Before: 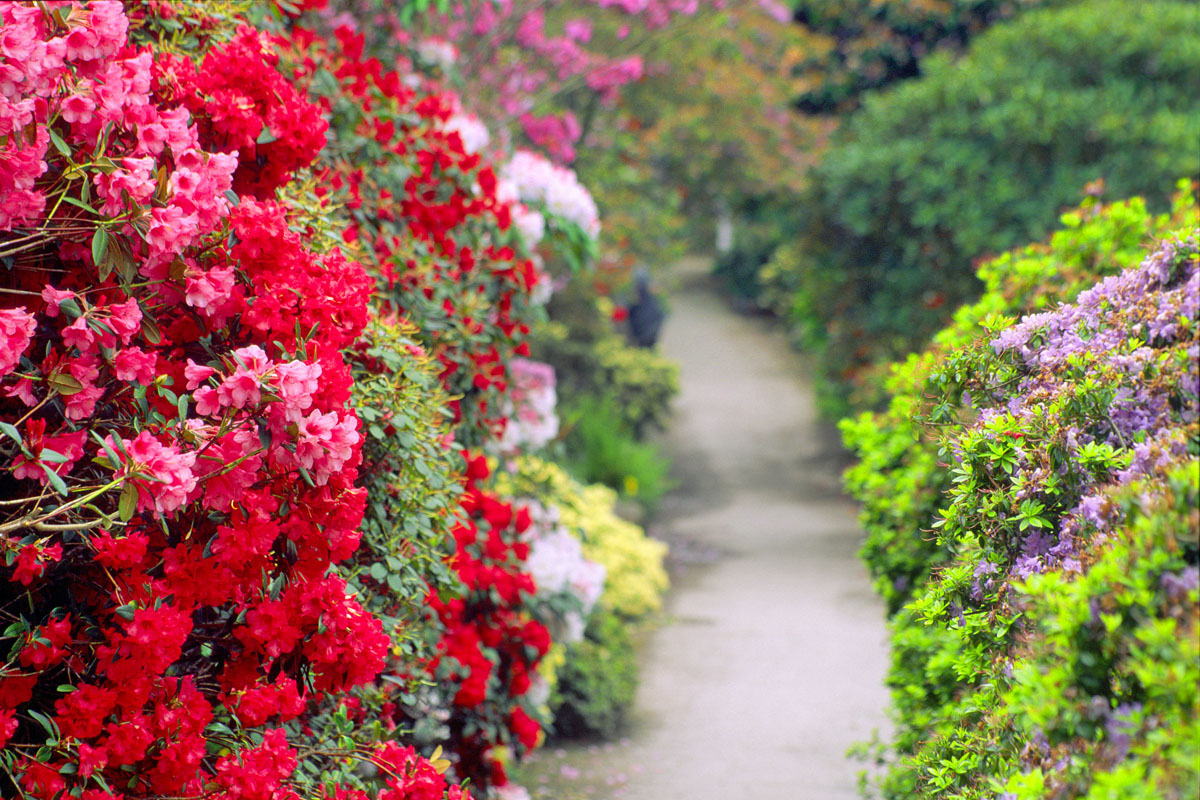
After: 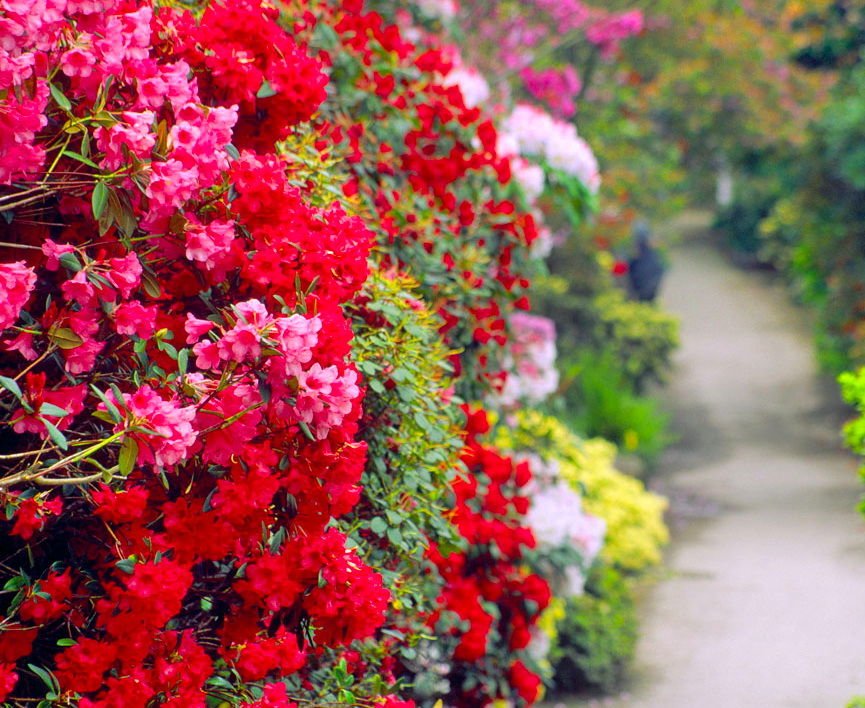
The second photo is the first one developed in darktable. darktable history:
crop: top 5.81%, right 27.909%, bottom 5.577%
color balance rgb: global offset › chroma 0.064%, global offset › hue 254.13°, linear chroma grading › global chroma 15.488%, perceptual saturation grading › global saturation 8.82%
